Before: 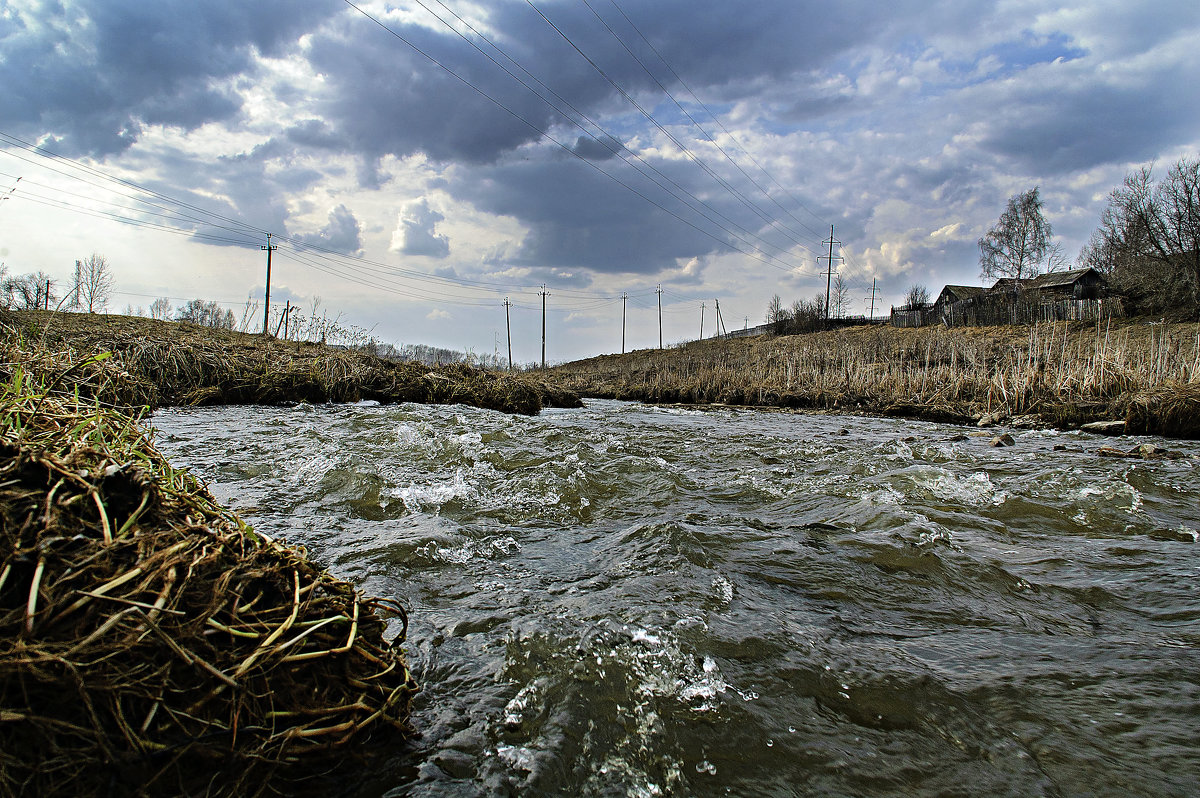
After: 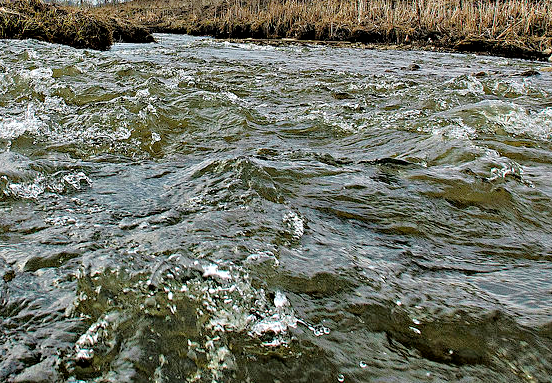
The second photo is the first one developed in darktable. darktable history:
shadows and highlights: low approximation 0.01, soften with gaussian
local contrast: mode bilateral grid, contrast 21, coarseness 51, detail 150%, midtone range 0.2
tone equalizer: -7 EV 0.154 EV, -6 EV 0.597 EV, -5 EV 1.14 EV, -4 EV 1.34 EV, -3 EV 1.15 EV, -2 EV 0.6 EV, -1 EV 0.166 EV
crop: left 35.755%, top 45.821%, right 18.219%, bottom 6.106%
